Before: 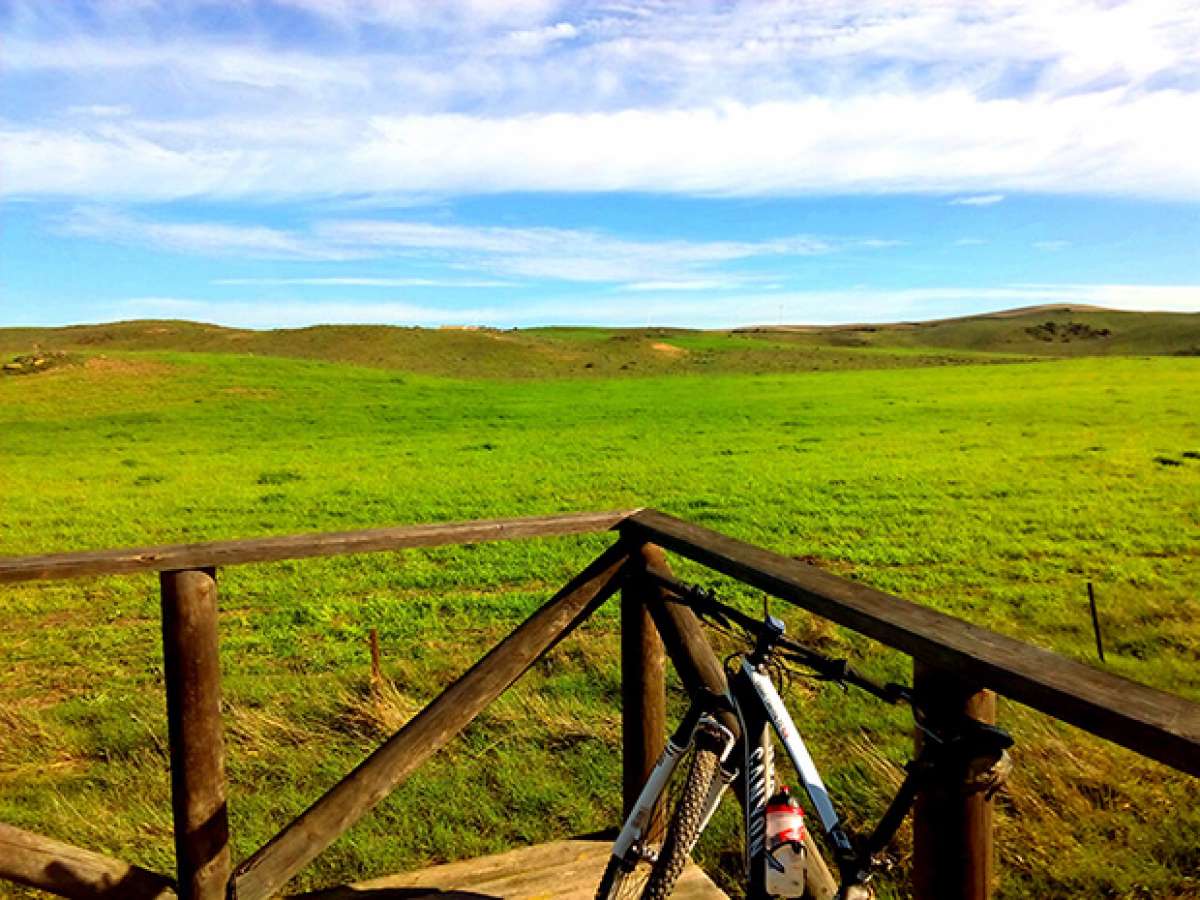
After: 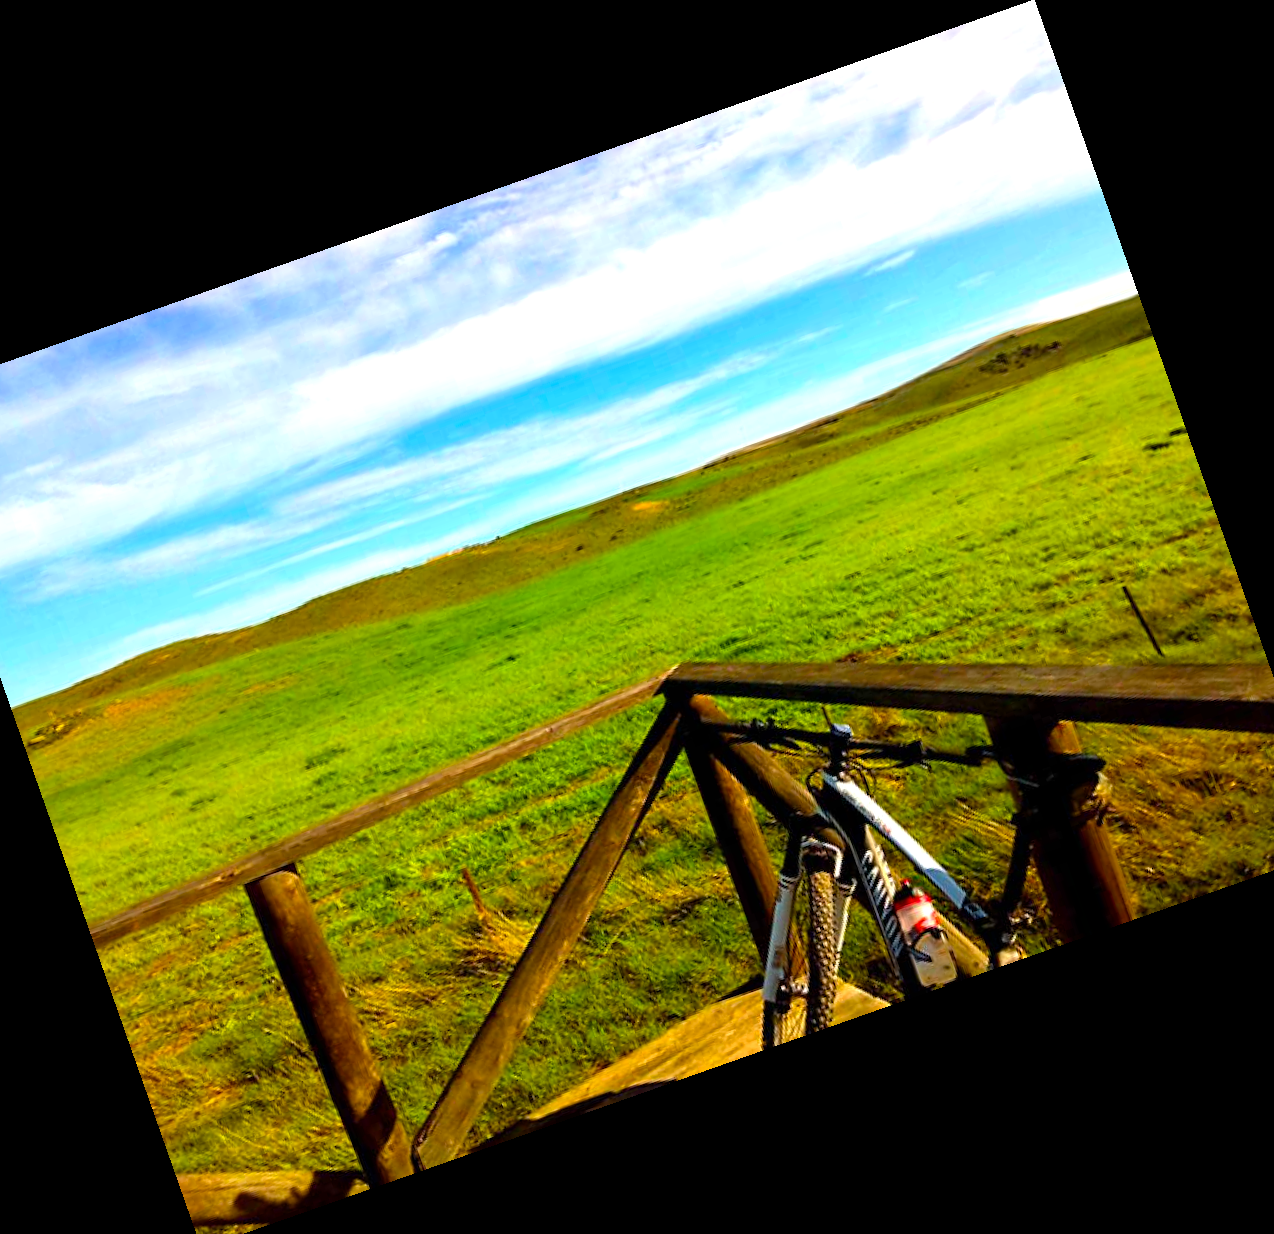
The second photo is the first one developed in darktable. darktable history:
color balance rgb: perceptual saturation grading › global saturation 25%, global vibrance 20%
crop and rotate: angle 19.43°, left 6.812%, right 4.125%, bottom 1.087%
exposure: exposure 0.2 EV, compensate highlight preservation false
